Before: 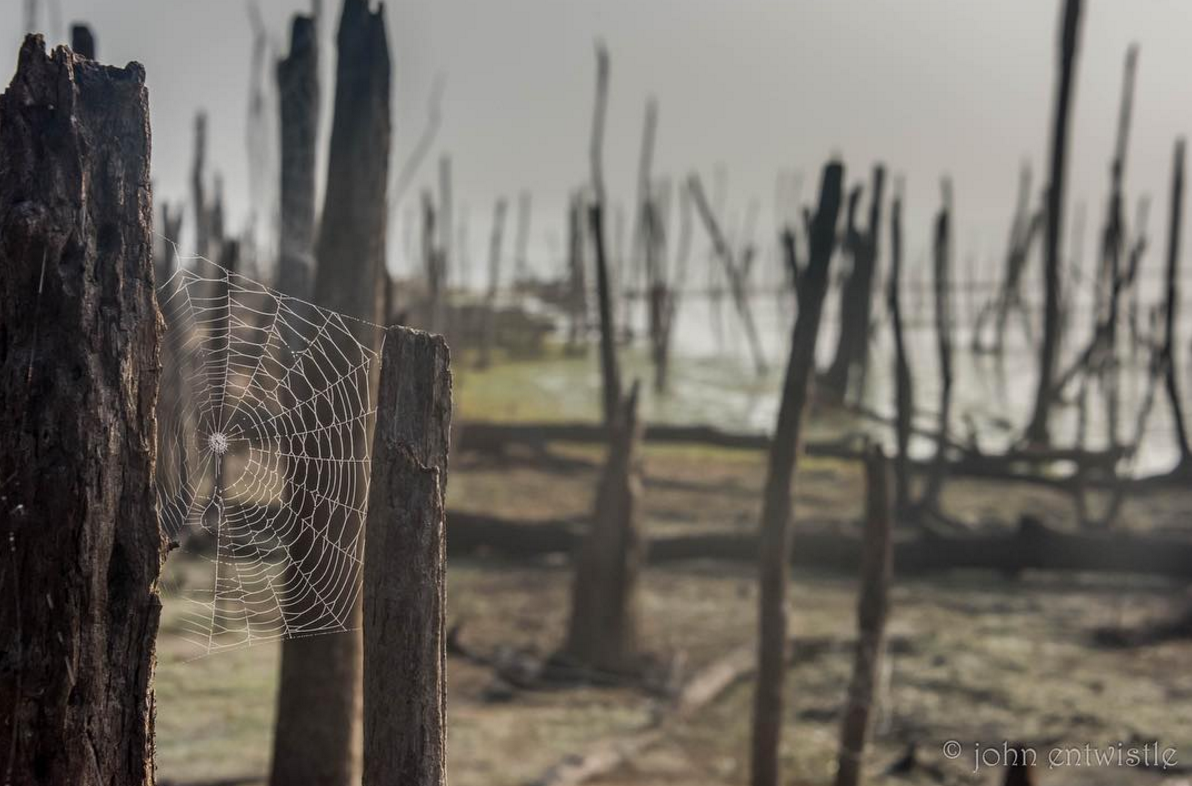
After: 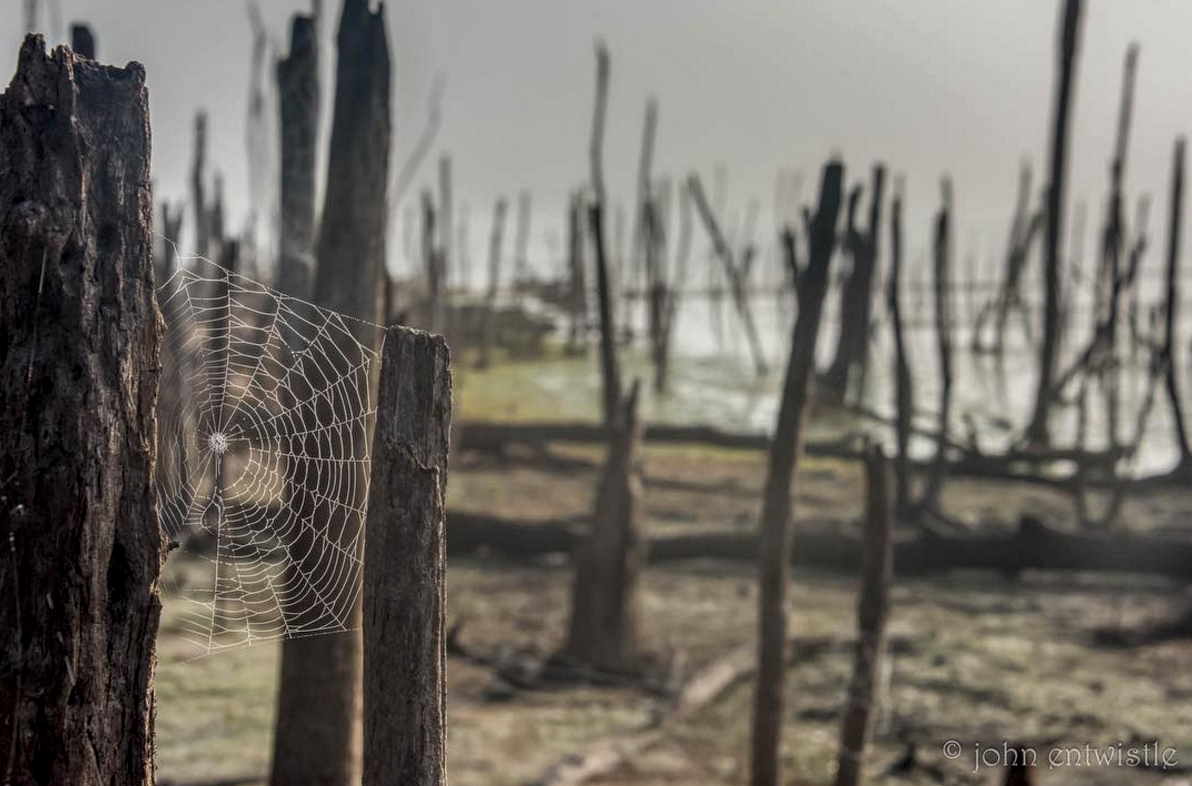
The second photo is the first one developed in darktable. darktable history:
local contrast: highlights 97%, shadows 90%, detail 160%, midtone range 0.2
